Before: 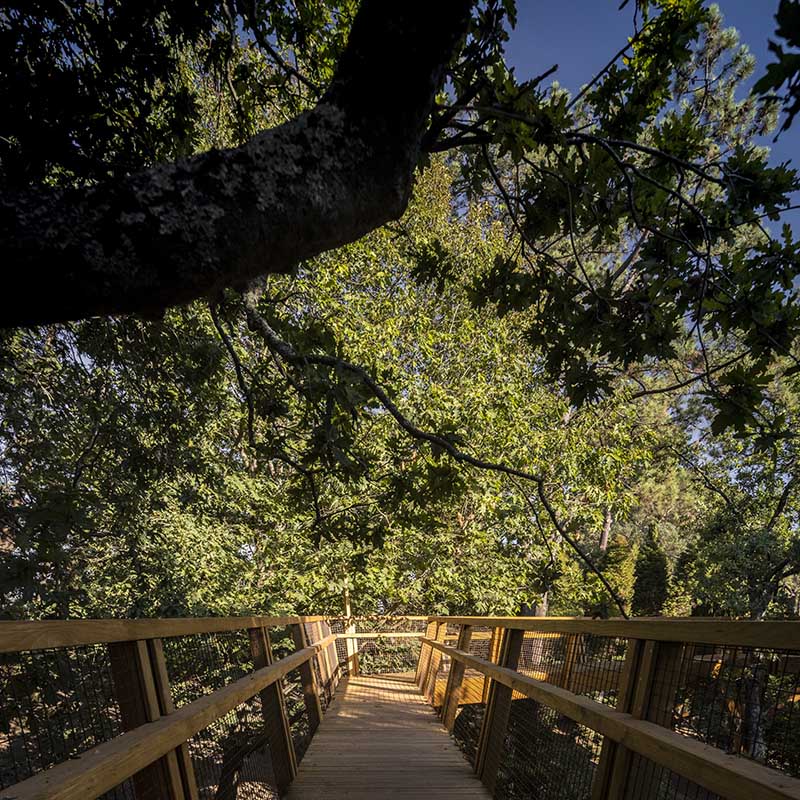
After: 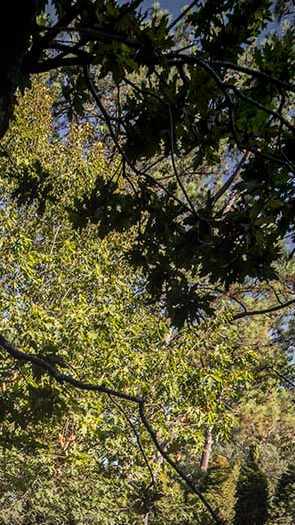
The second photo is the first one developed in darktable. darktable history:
bloom: size 16%, threshold 98%, strength 20%
crop and rotate: left 49.936%, top 10.094%, right 13.136%, bottom 24.256%
contrast equalizer: y [[0.5 ×6], [0.5 ×6], [0.5, 0.5, 0.501, 0.545, 0.707, 0.863], [0 ×6], [0 ×6]]
vignetting: on, module defaults
